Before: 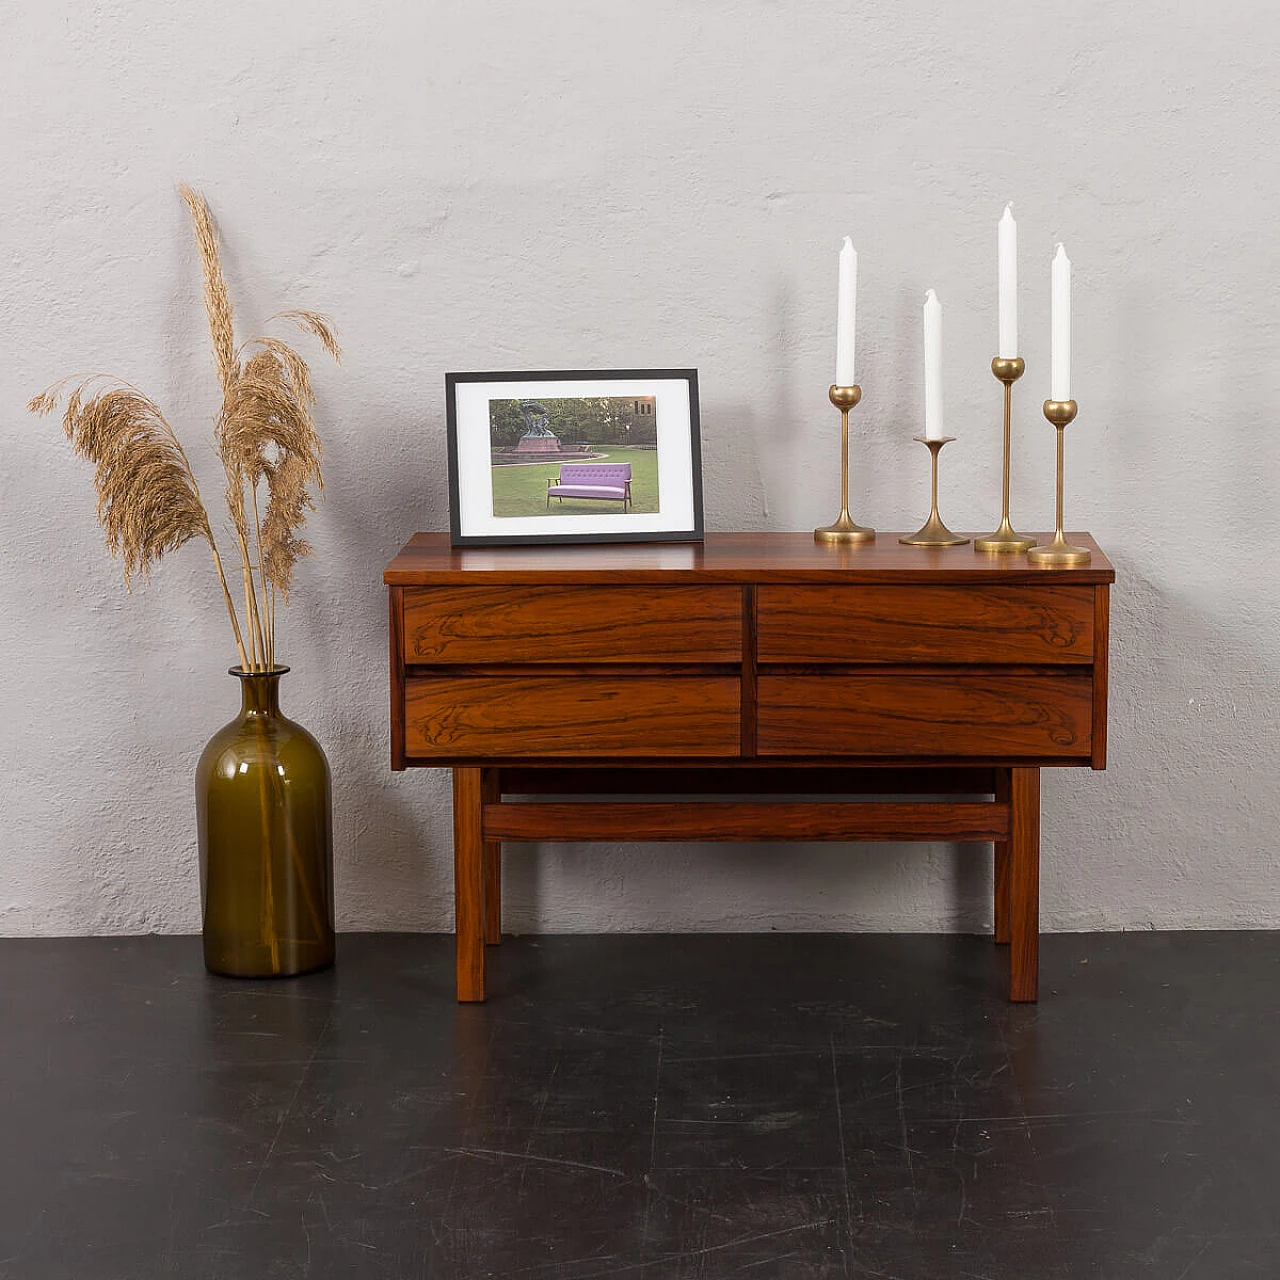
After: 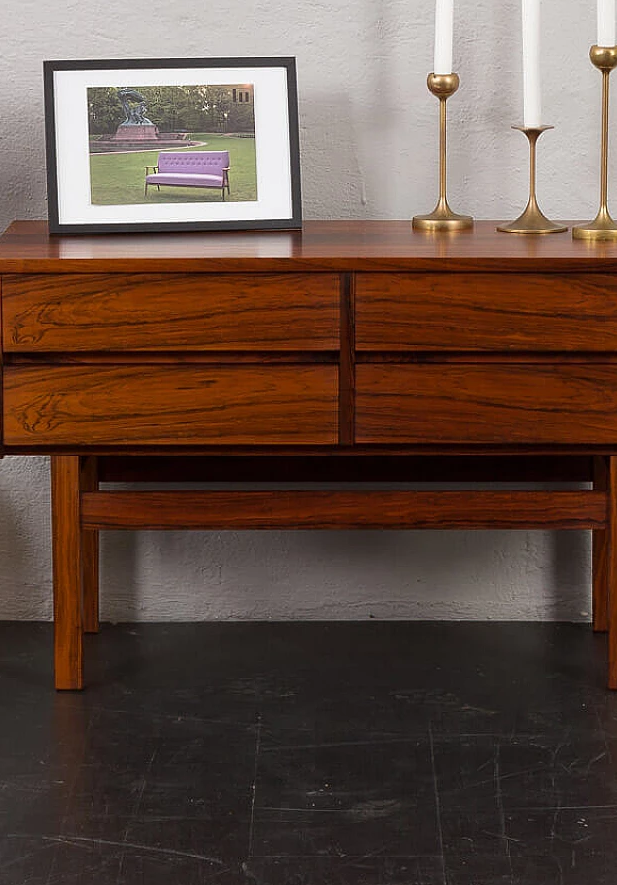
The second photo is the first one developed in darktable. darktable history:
crop: left 31.409%, top 24.432%, right 20.343%, bottom 6.426%
